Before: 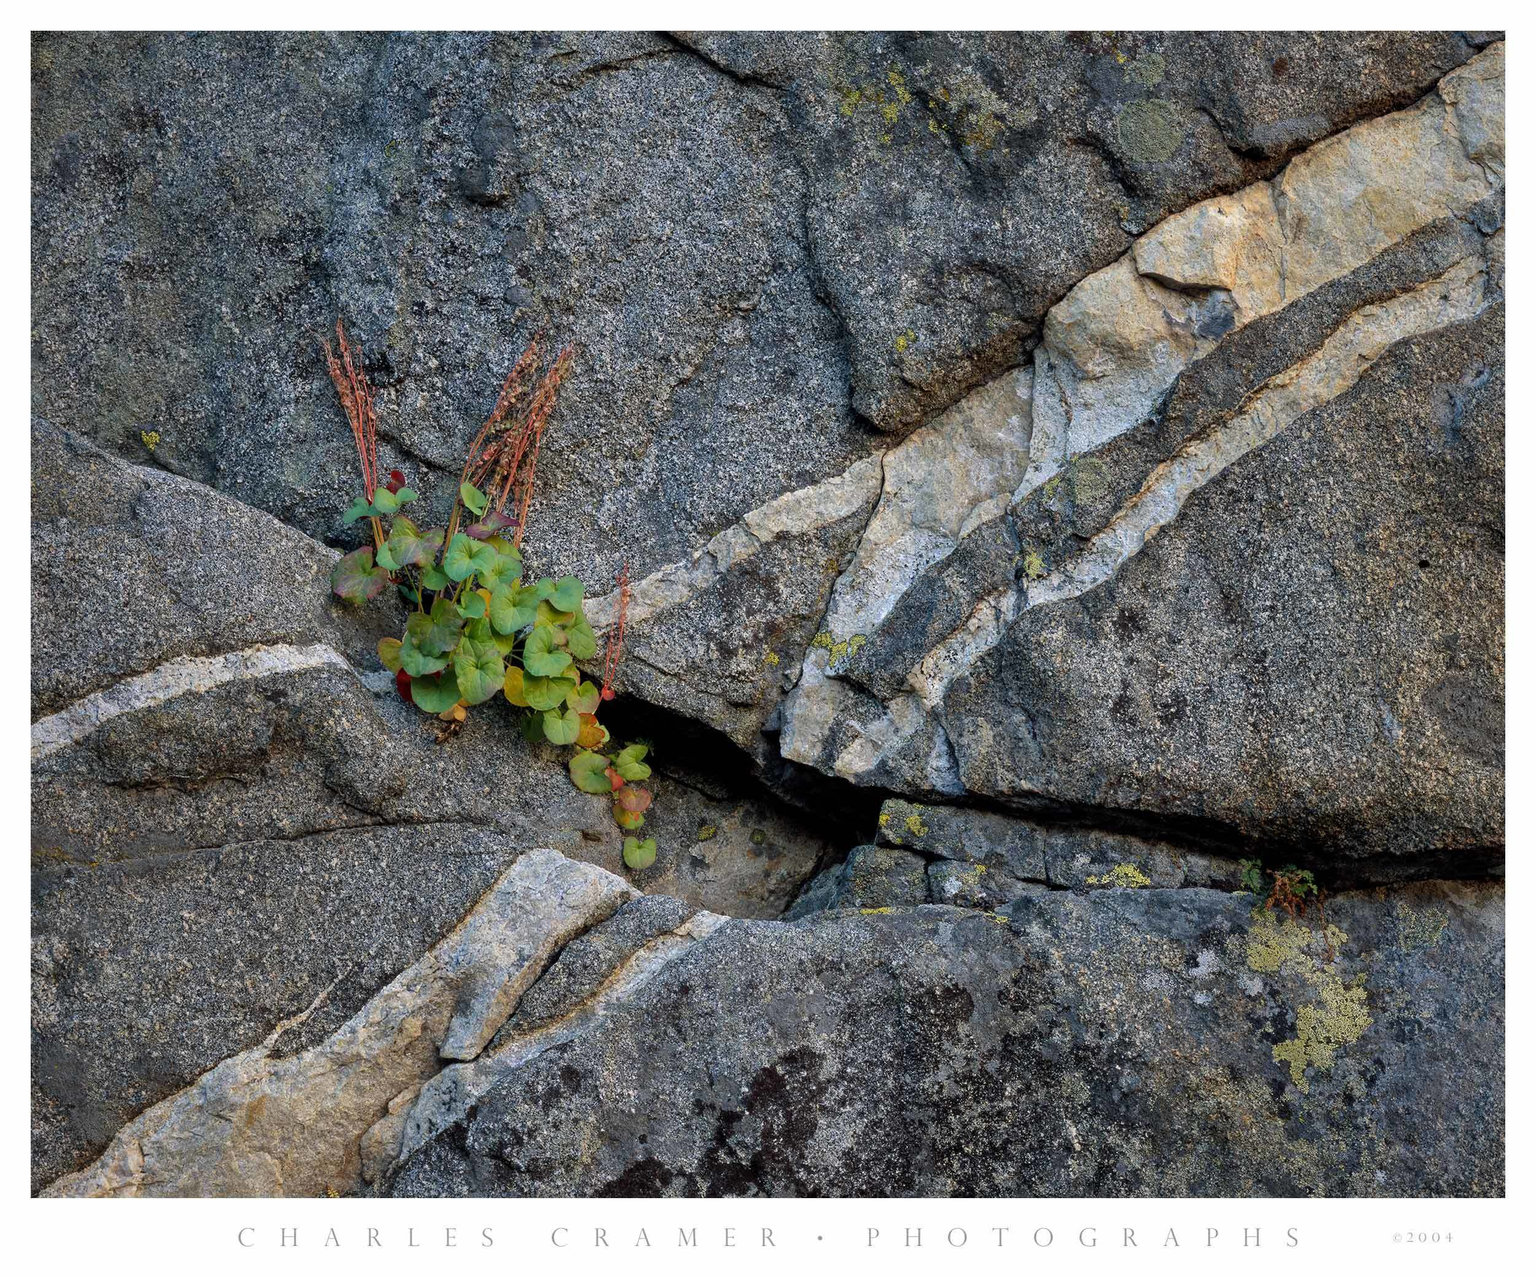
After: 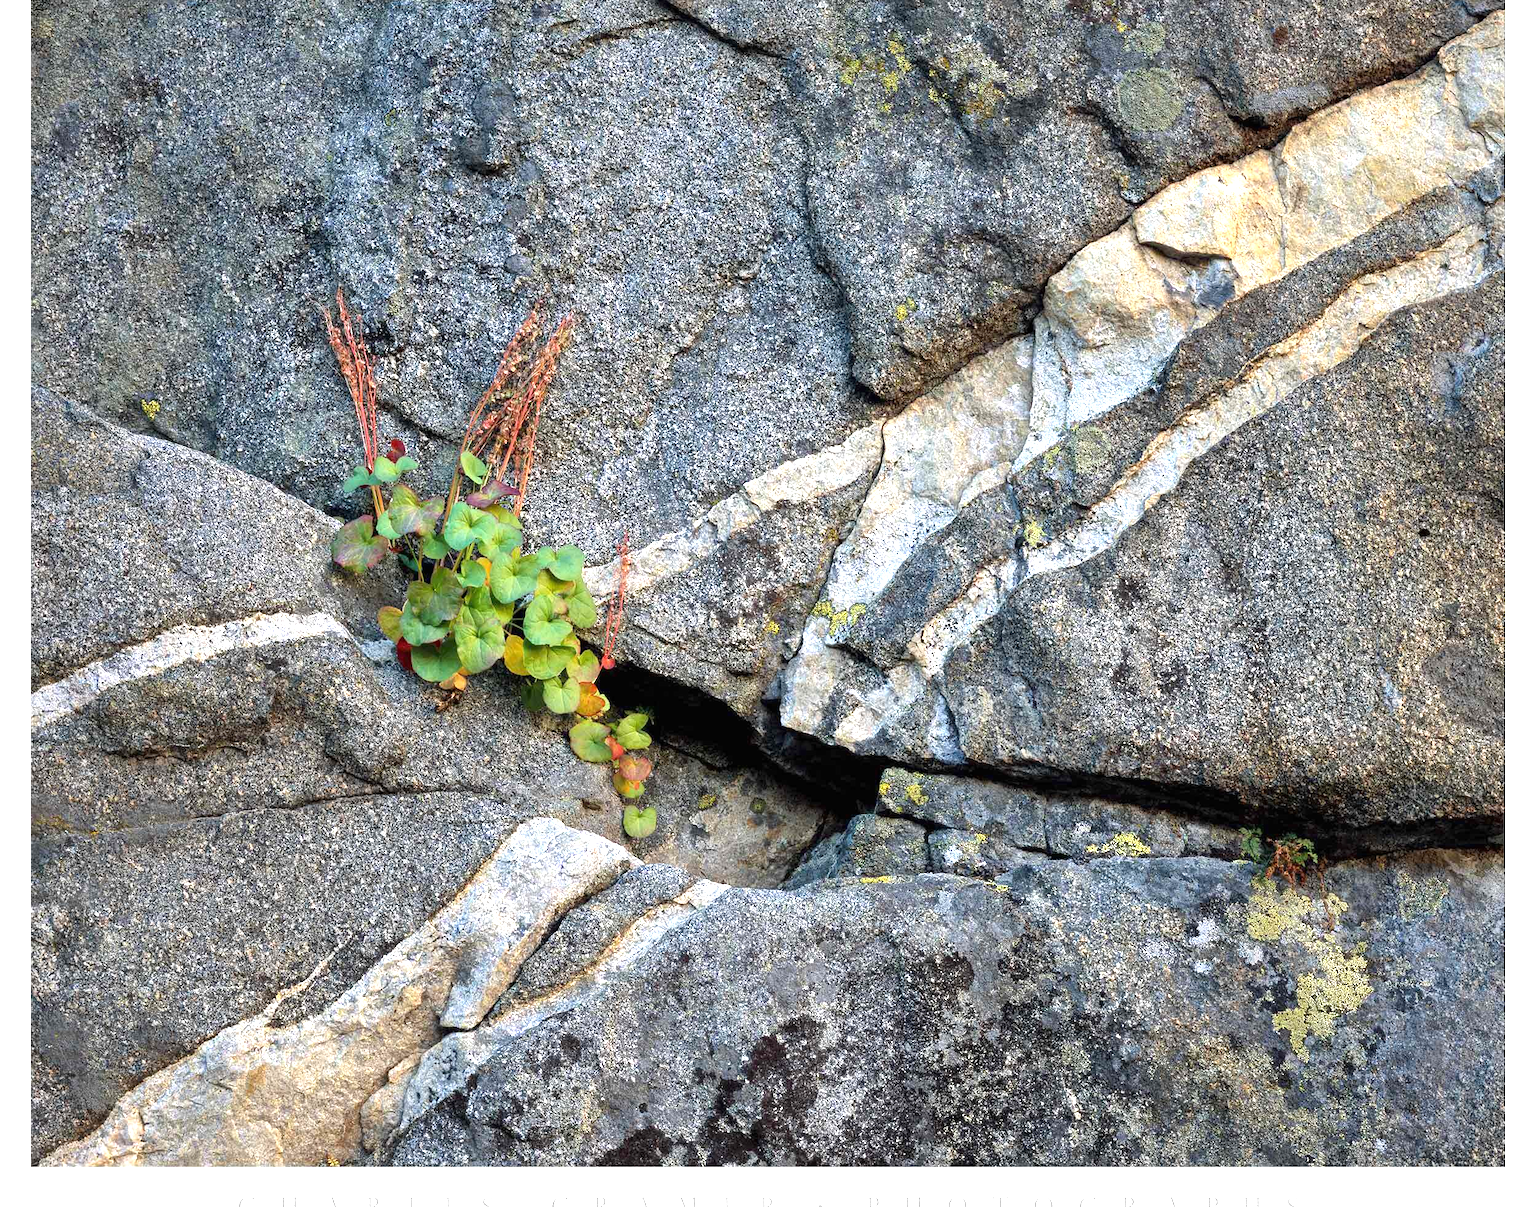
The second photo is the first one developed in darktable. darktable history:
white balance: emerald 1
crop and rotate: top 2.479%, bottom 3.018%
exposure: black level correction 0, exposure 1.2 EV, compensate exposure bias true, compensate highlight preservation false
